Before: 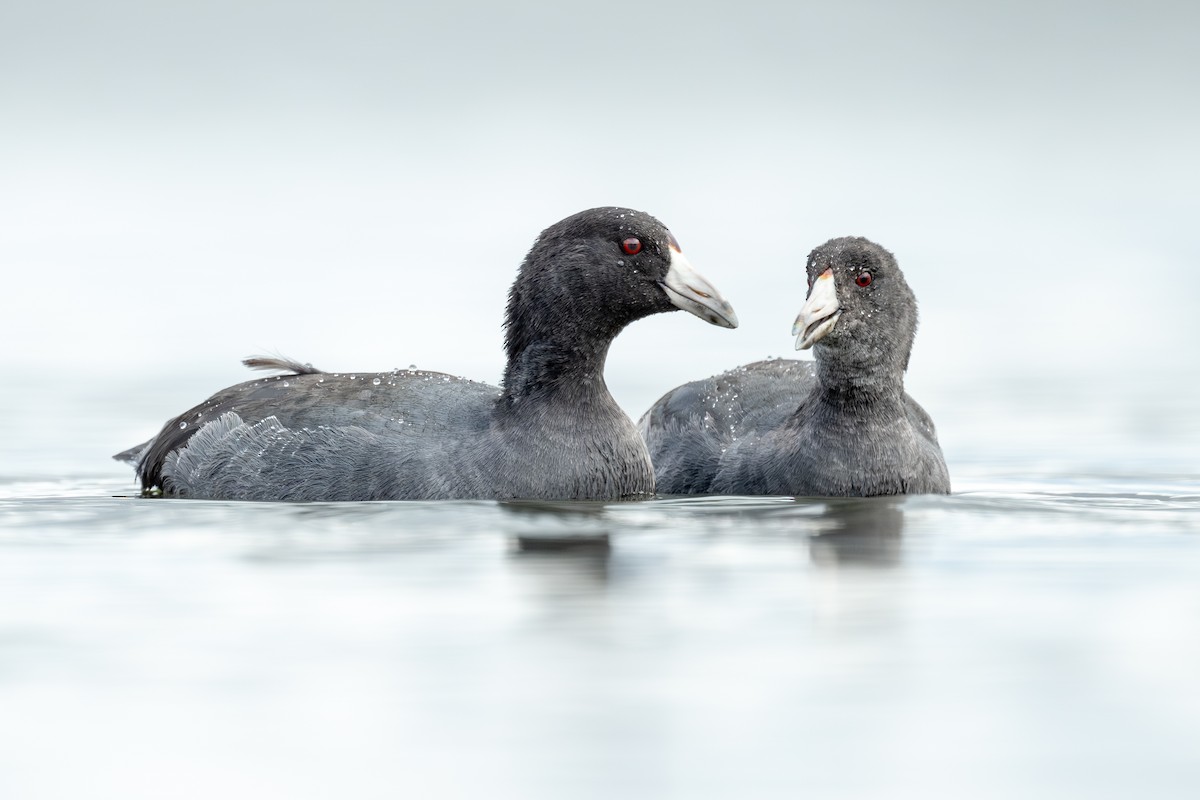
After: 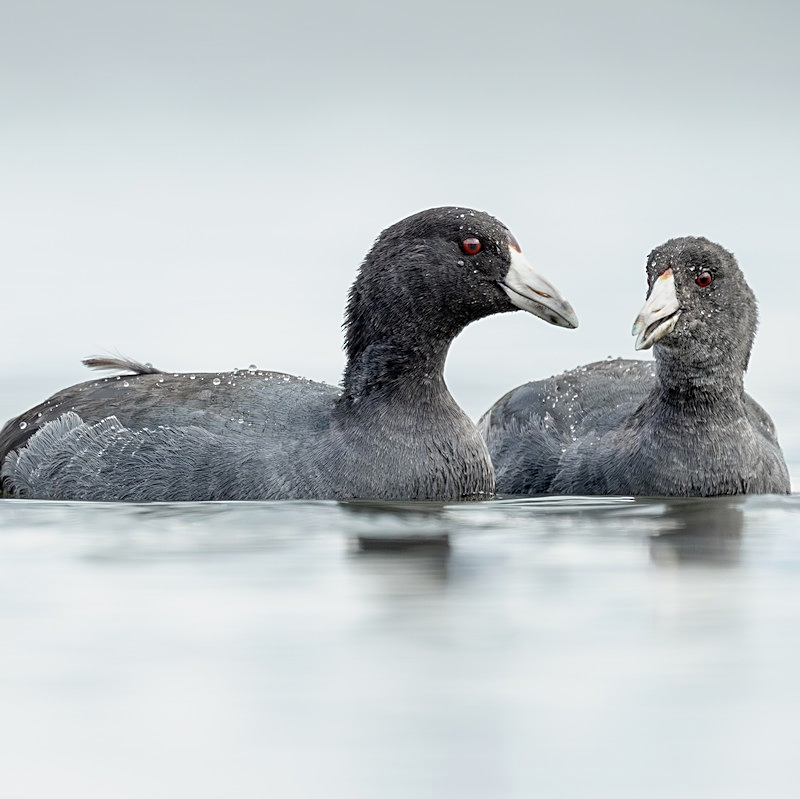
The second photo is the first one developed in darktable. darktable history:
sharpen: on, module defaults
crop and rotate: left 13.392%, right 19.879%
exposure: exposure -0.18 EV, compensate highlight preservation false
